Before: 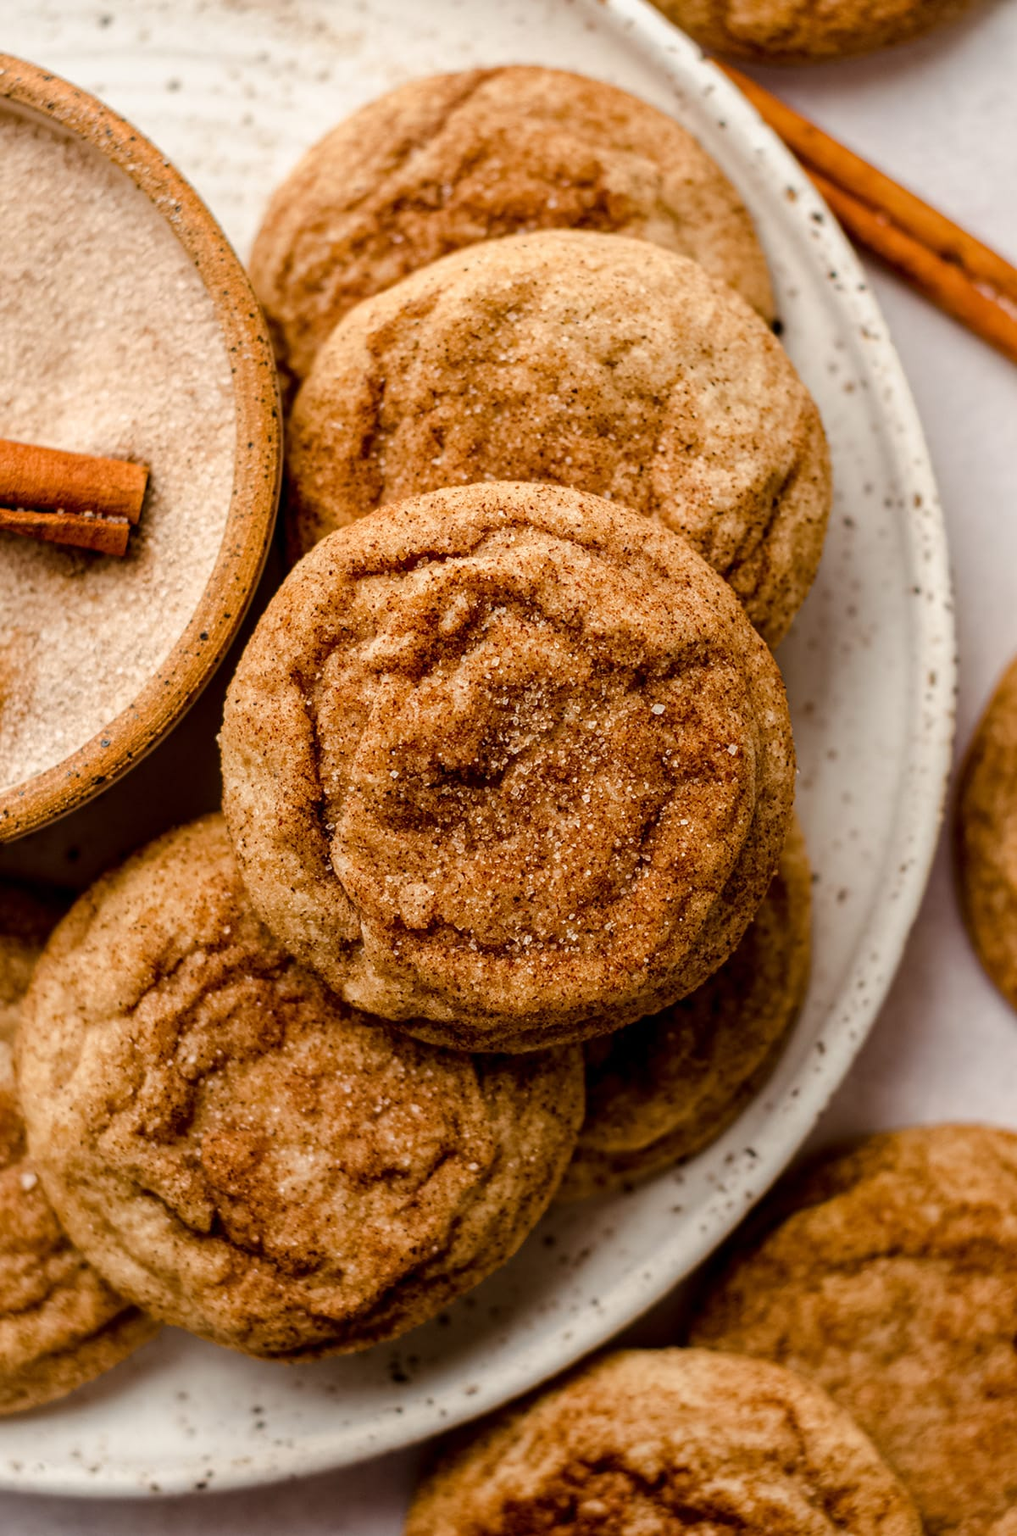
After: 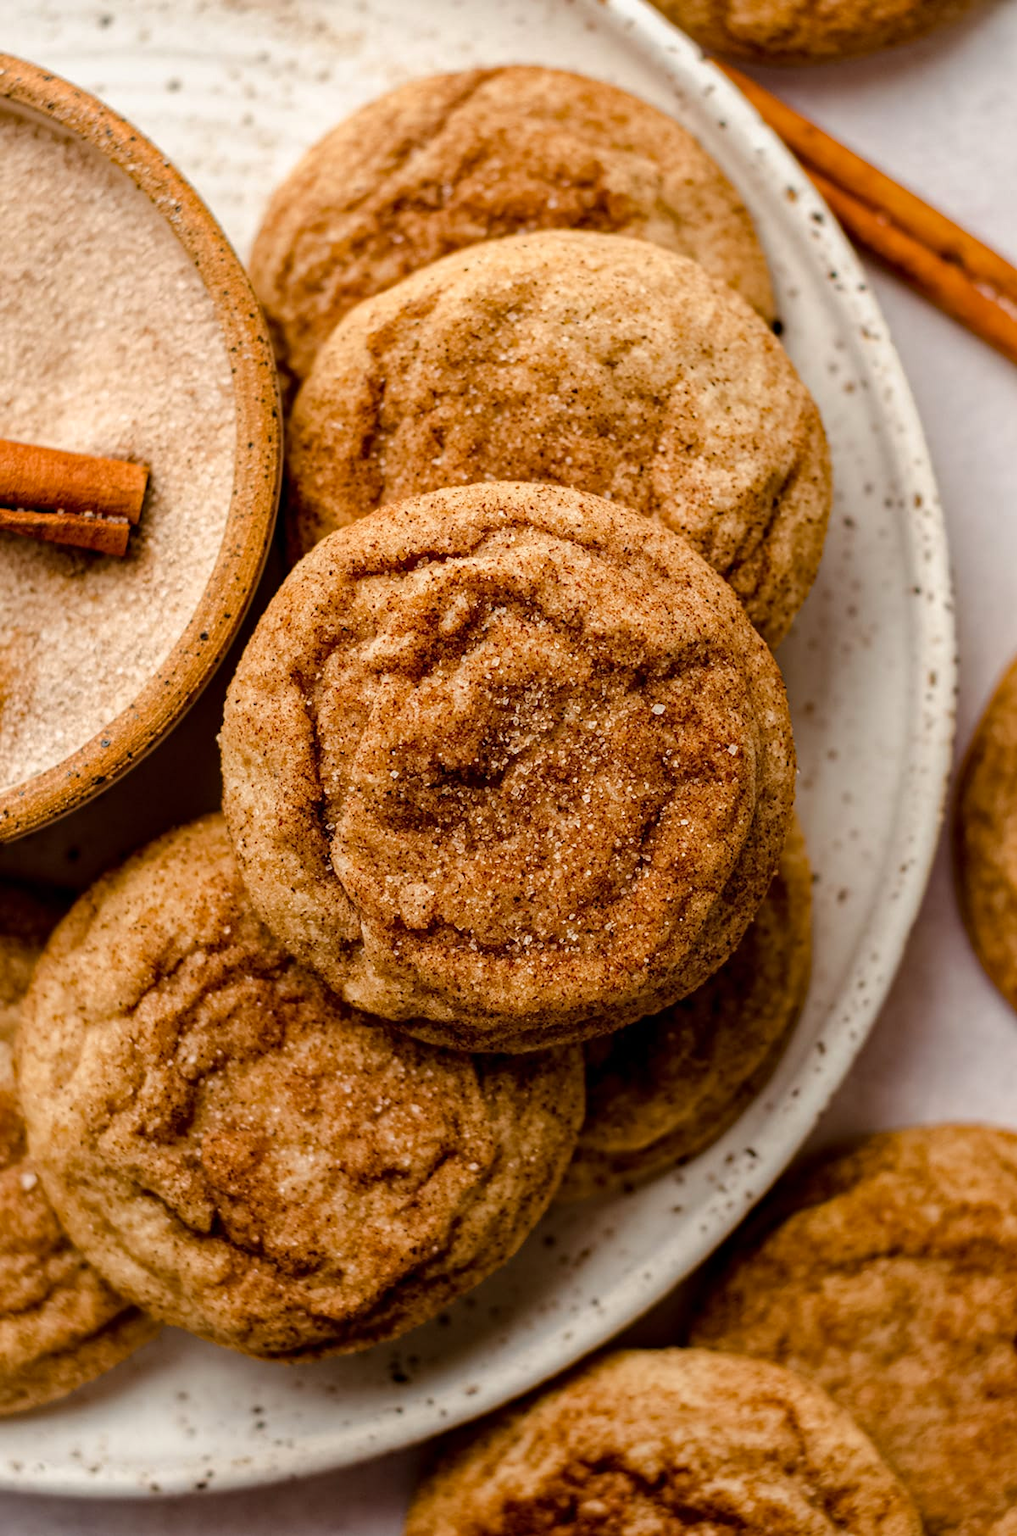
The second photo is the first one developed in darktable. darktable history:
haze removal: compatibility mode true, adaptive false
tone equalizer: mask exposure compensation -0.507 EV
